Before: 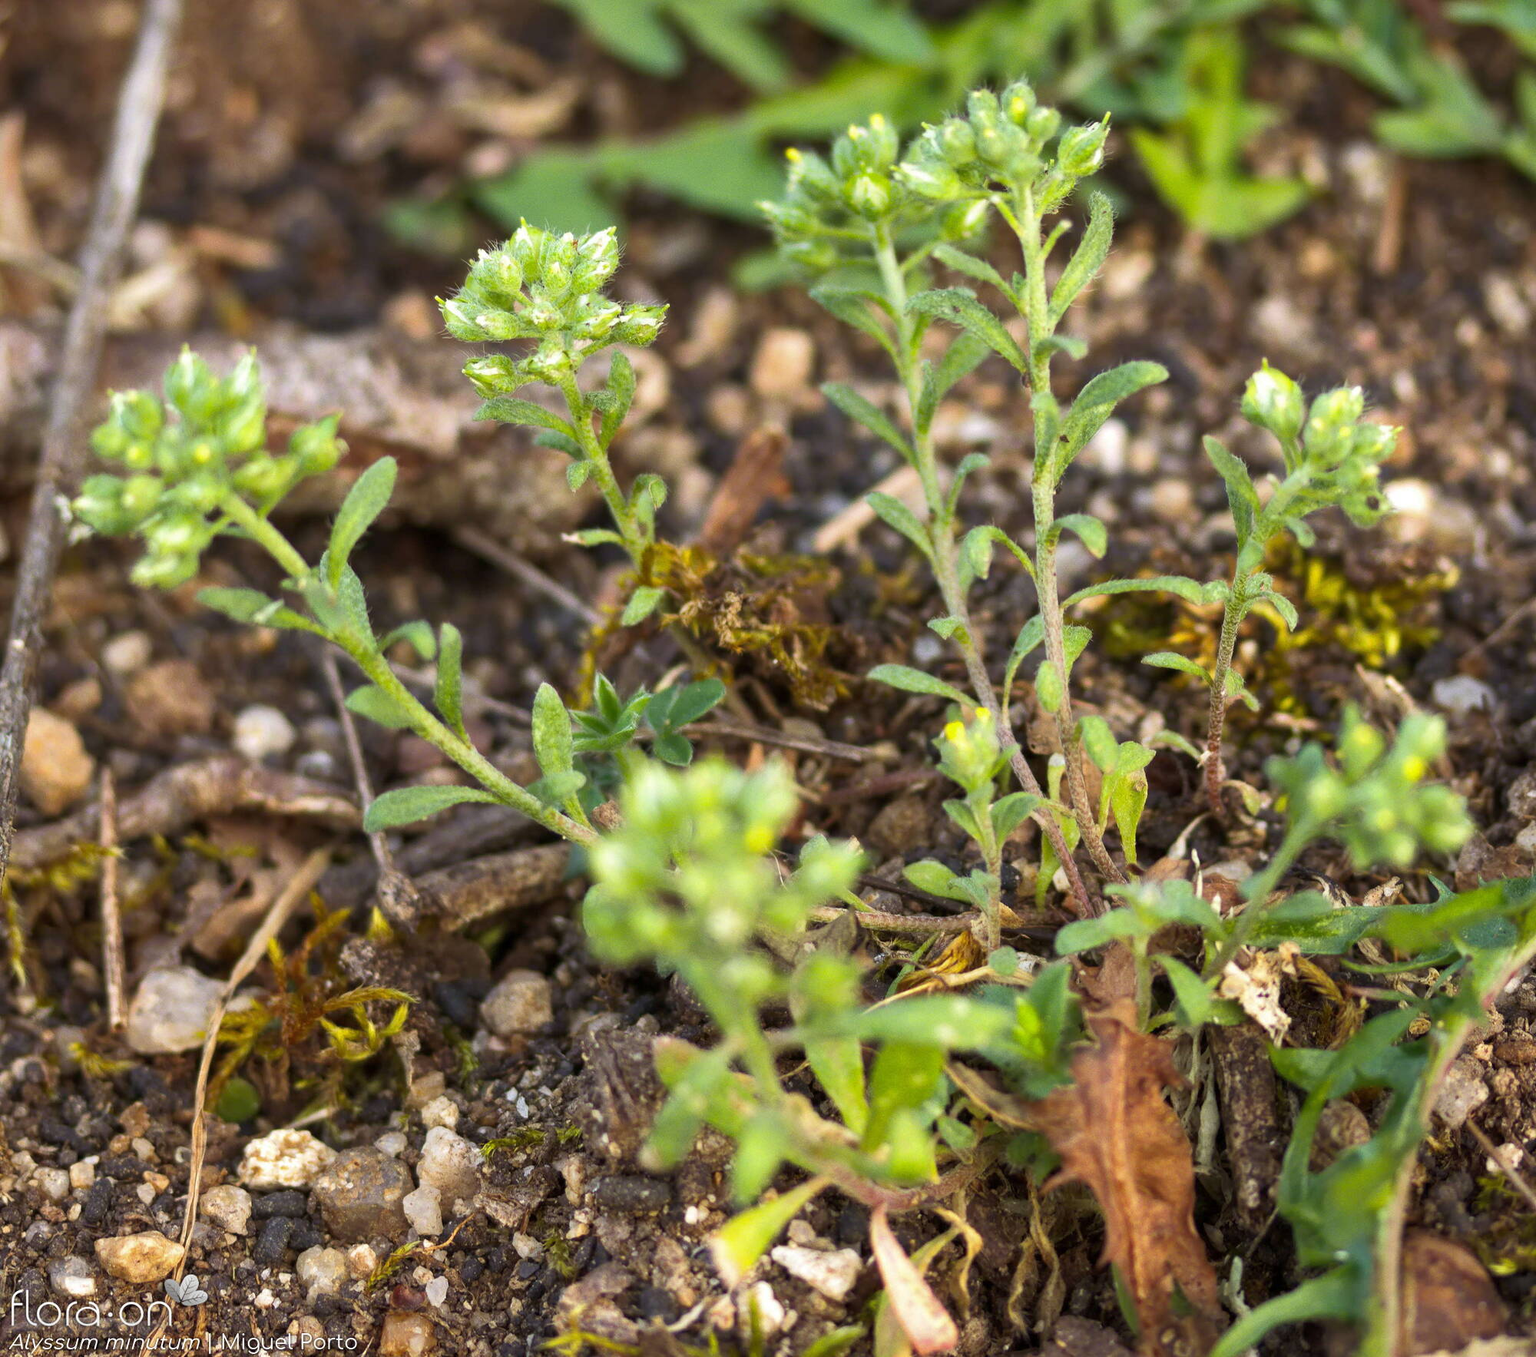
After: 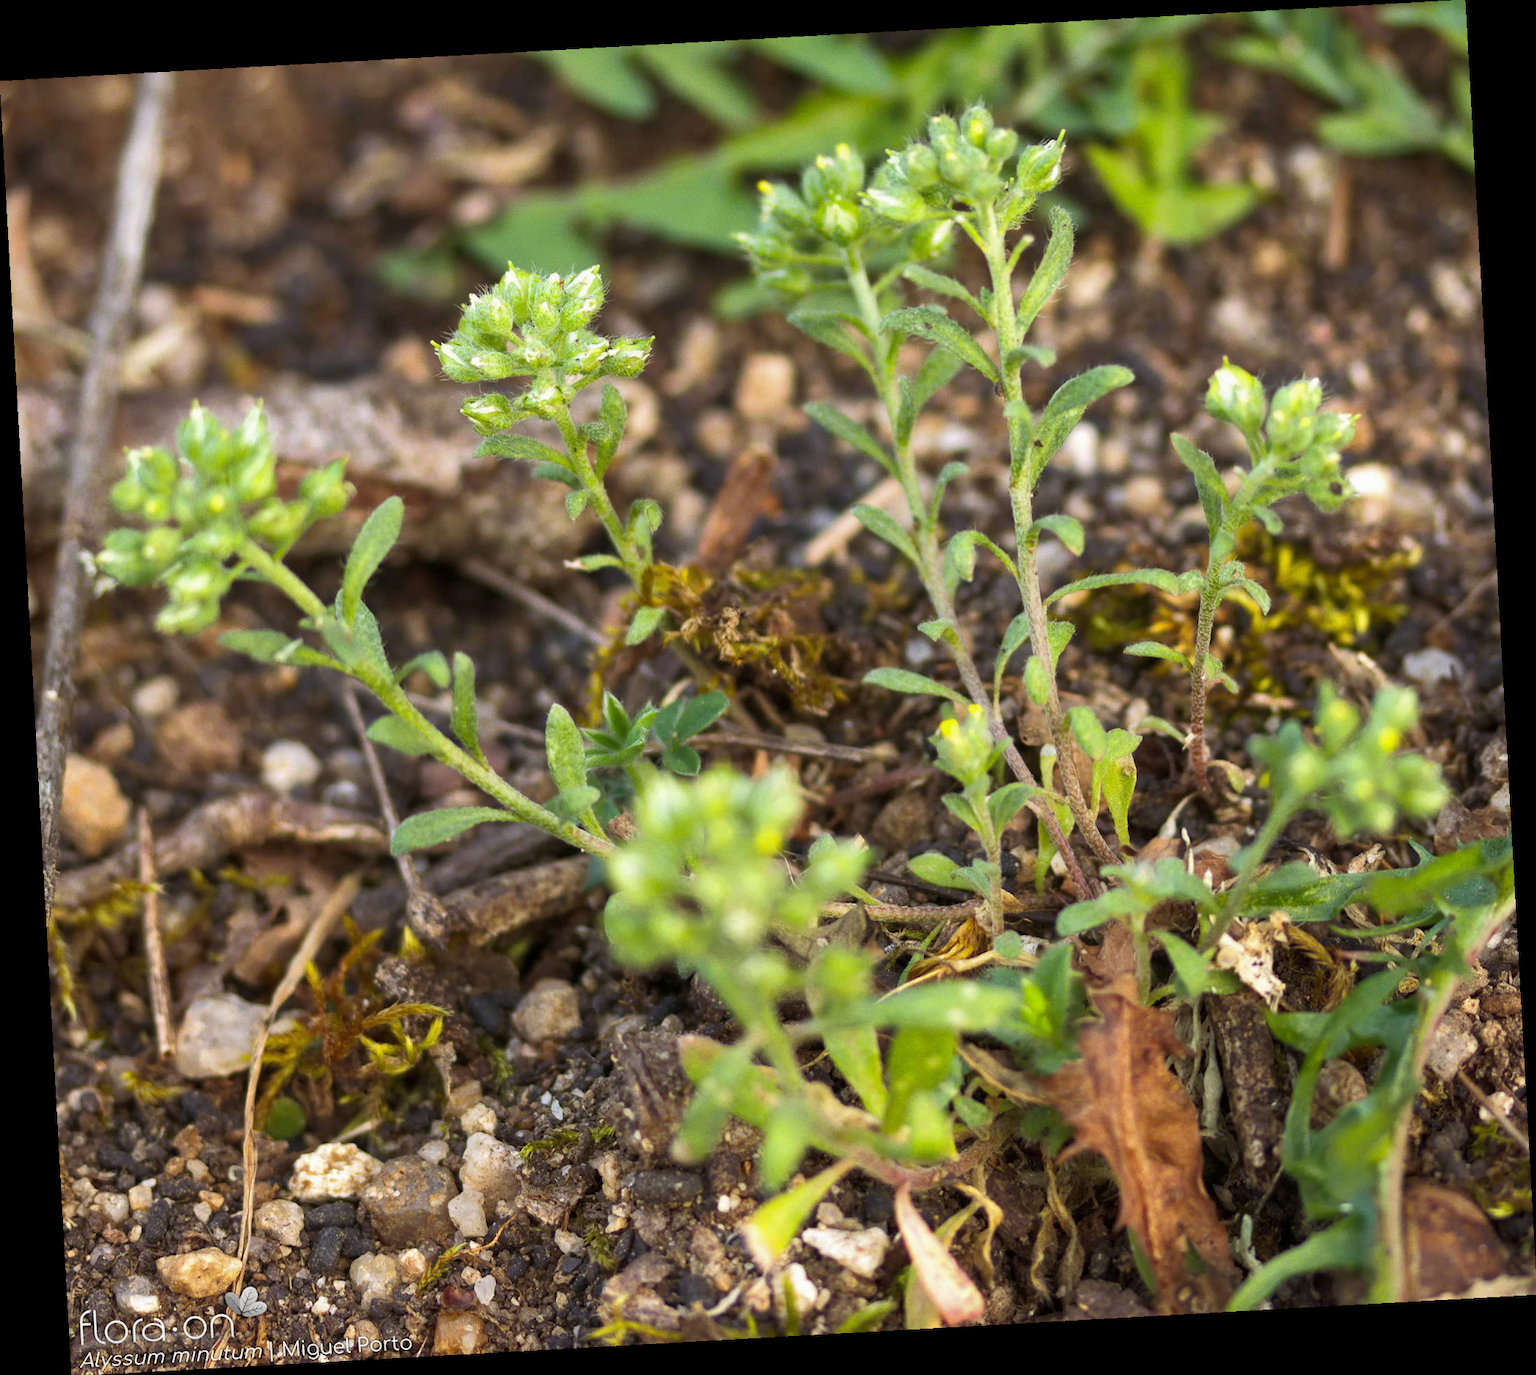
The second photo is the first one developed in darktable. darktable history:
rotate and perspective: rotation -3.18°, automatic cropping off
tone equalizer: -7 EV 0.18 EV, -6 EV 0.12 EV, -5 EV 0.08 EV, -4 EV 0.04 EV, -2 EV -0.02 EV, -1 EV -0.04 EV, +0 EV -0.06 EV, luminance estimator HSV value / RGB max
